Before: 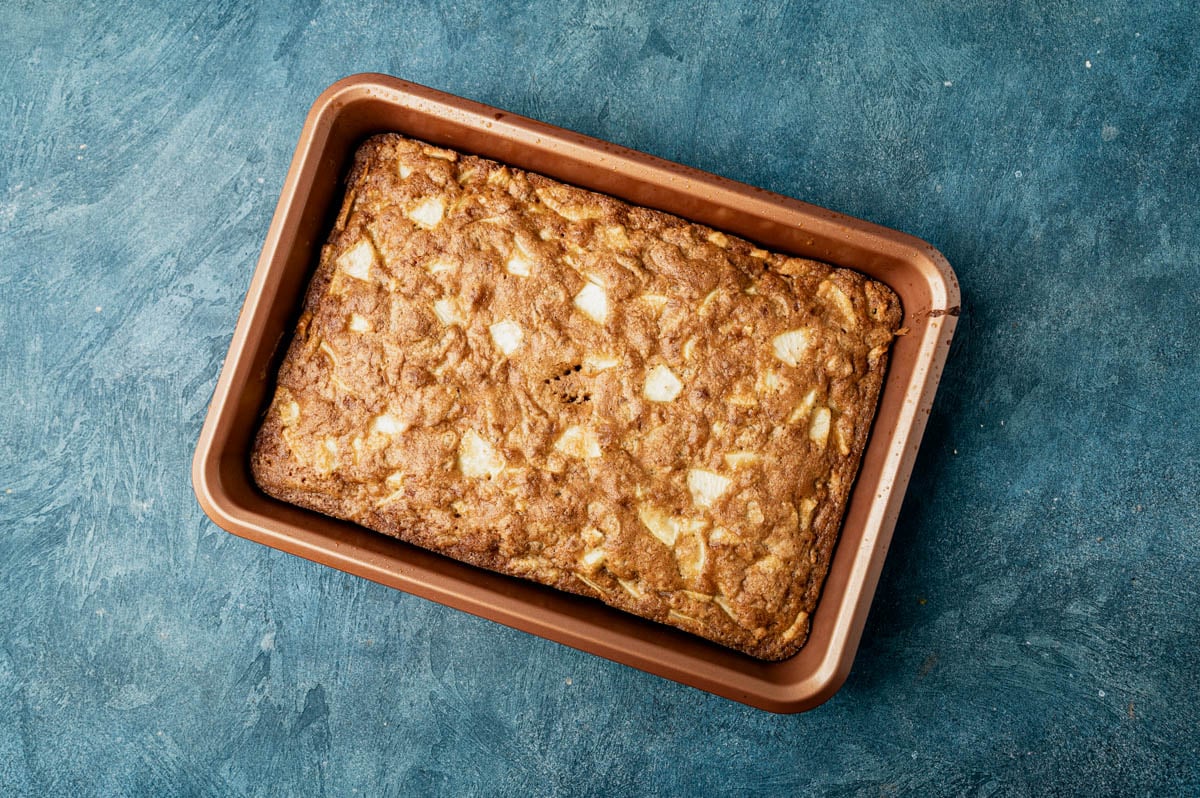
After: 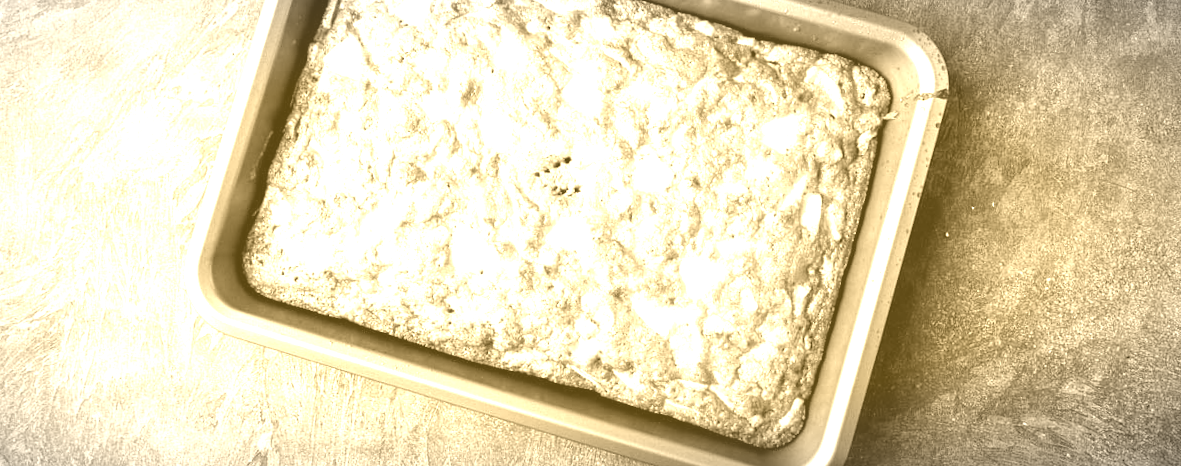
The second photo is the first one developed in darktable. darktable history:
vignetting: fall-off radius 60%, automatic ratio true
rotate and perspective: rotation -1.42°, crop left 0.016, crop right 0.984, crop top 0.035, crop bottom 0.965
crop and rotate: top 25.357%, bottom 13.942%
exposure: black level correction 0, exposure 1 EV, compensate exposure bias true, compensate highlight preservation false
colorize: hue 36°, source mix 100%
